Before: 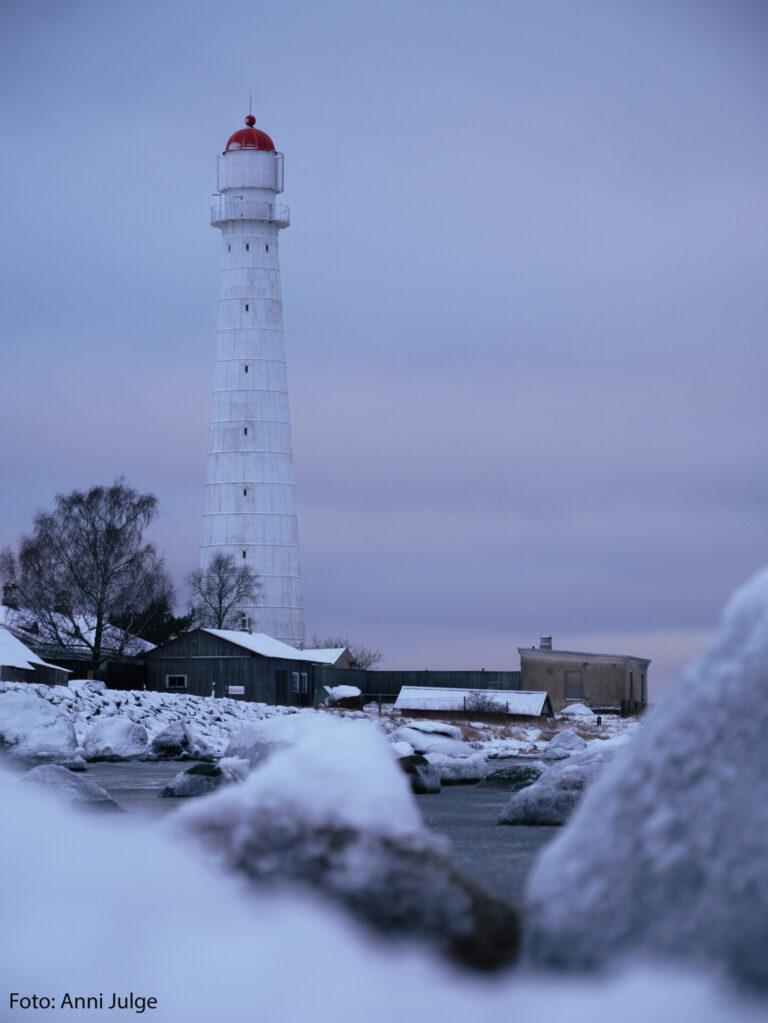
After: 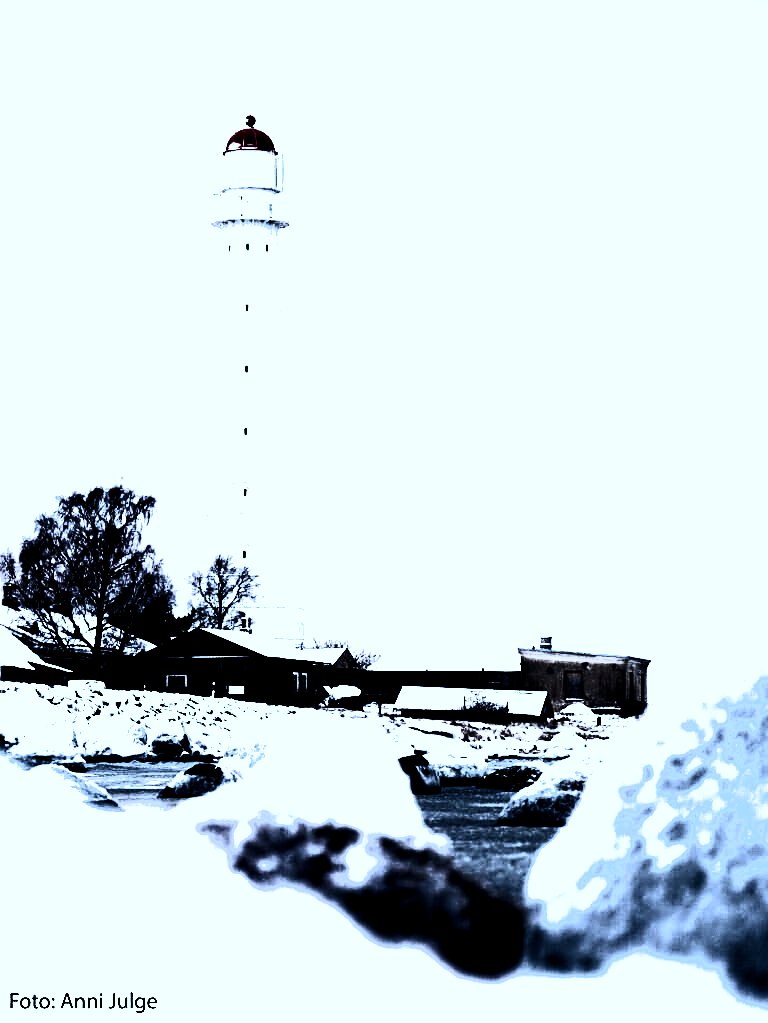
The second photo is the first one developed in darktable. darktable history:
color correction: highlights a* -6.69, highlights b* 0.49
sharpen: on, module defaults
rgb curve: curves: ch0 [(0, 0) (0.21, 0.15) (0.24, 0.21) (0.5, 0.75) (0.75, 0.96) (0.89, 0.99) (1, 1)]; ch1 [(0, 0.02) (0.21, 0.13) (0.25, 0.2) (0.5, 0.67) (0.75, 0.9) (0.89, 0.97) (1, 1)]; ch2 [(0, 0.02) (0.21, 0.13) (0.25, 0.2) (0.5, 0.67) (0.75, 0.9) (0.89, 0.97) (1, 1)], compensate middle gray true
tone equalizer: -8 EV -0.417 EV, -7 EV -0.389 EV, -6 EV -0.333 EV, -5 EV -0.222 EV, -3 EV 0.222 EV, -2 EV 0.333 EV, -1 EV 0.389 EV, +0 EV 0.417 EV, edges refinement/feathering 500, mask exposure compensation -1.57 EV, preserve details no
contrast brightness saturation: contrast 0.32, brightness -0.08, saturation 0.17
filmic rgb: black relative exposure -8.2 EV, white relative exposure 2.2 EV, threshold 3 EV, hardness 7.11, latitude 85.74%, contrast 1.696, highlights saturation mix -4%, shadows ↔ highlights balance -2.69%, color science v5 (2021), contrast in shadows safe, contrast in highlights safe, enable highlight reconstruction true
